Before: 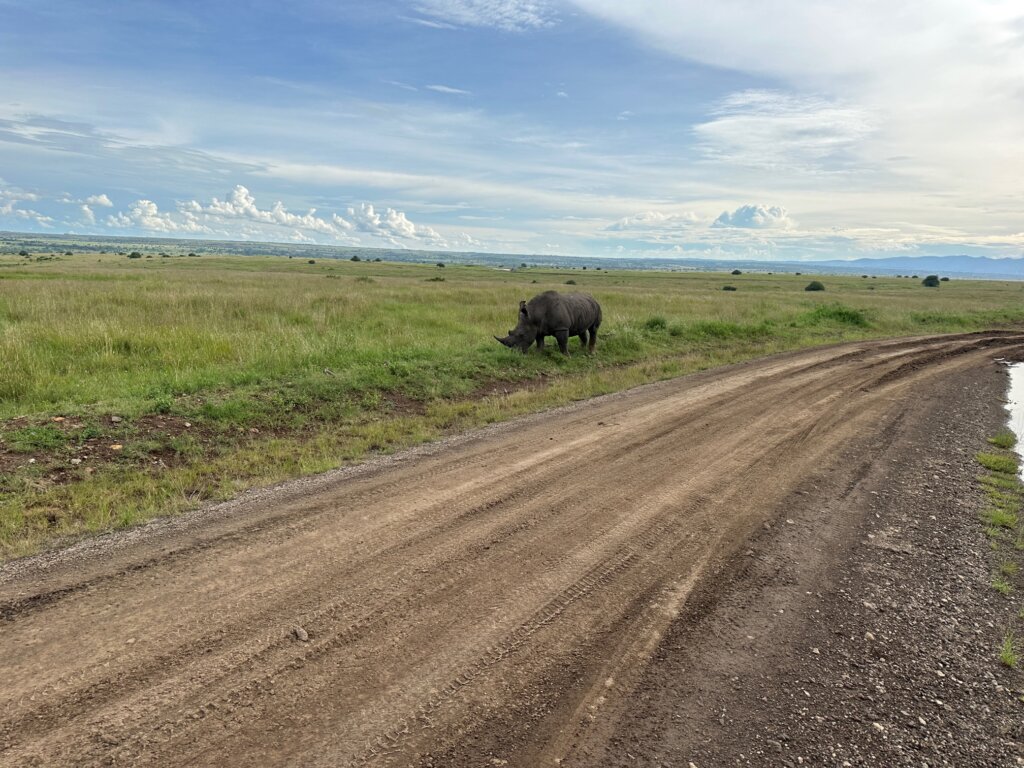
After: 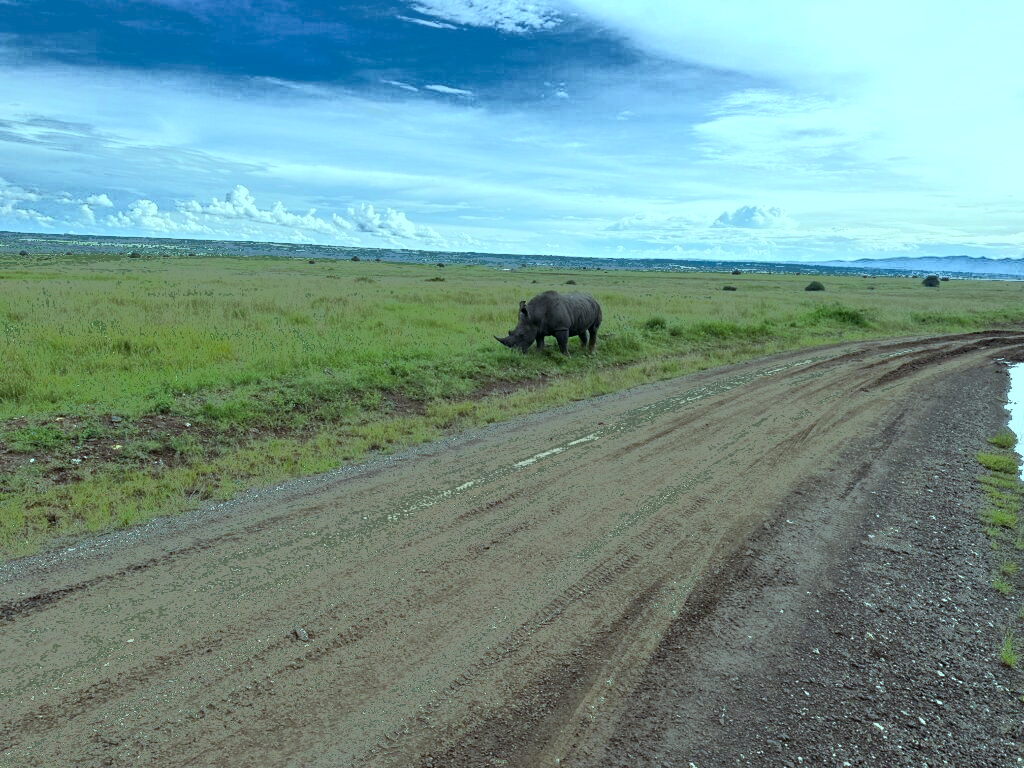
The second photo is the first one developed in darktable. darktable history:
white balance: red 0.954, blue 1.079
fill light: exposure -0.73 EV, center 0.69, width 2.2
color balance: mode lift, gamma, gain (sRGB), lift [0.997, 0.979, 1.021, 1.011], gamma [1, 1.084, 0.916, 0.998], gain [1, 0.87, 1.13, 1.101], contrast 4.55%, contrast fulcrum 38.24%, output saturation 104.09%
